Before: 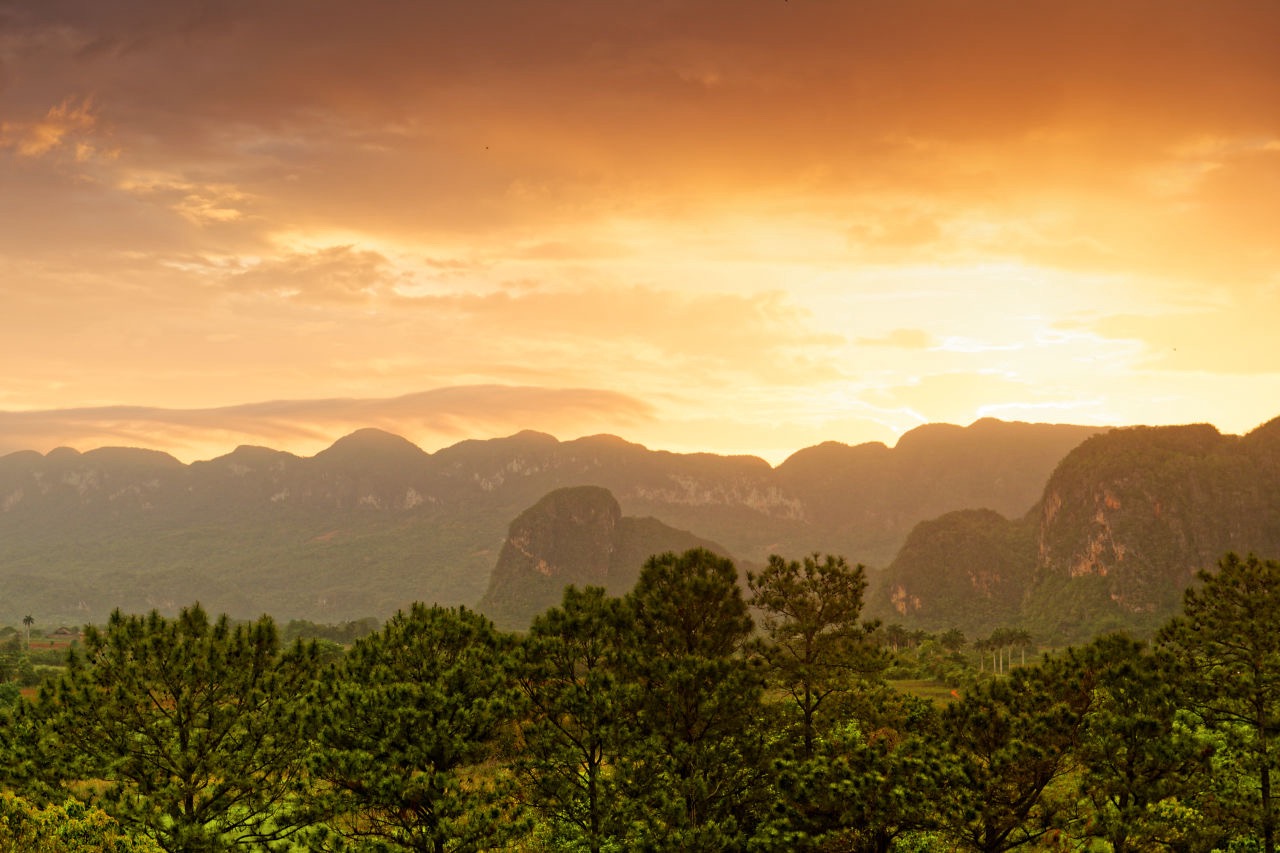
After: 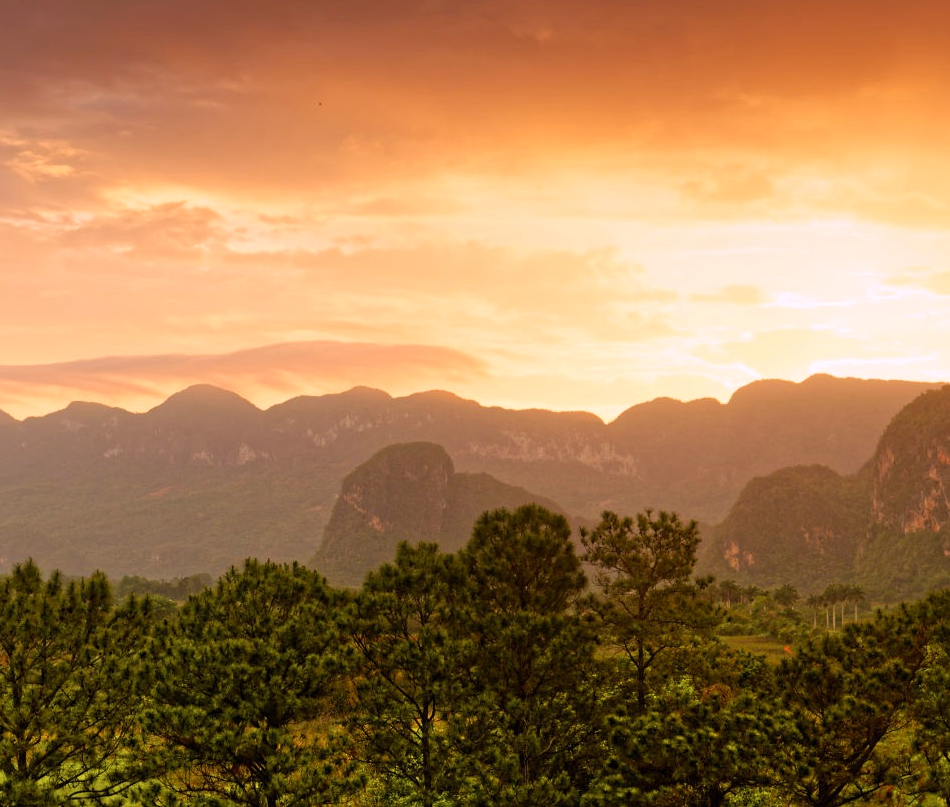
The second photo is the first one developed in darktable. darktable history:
crop and rotate: left 13.106%, top 5.34%, right 12.627%
color calibration: output R [1.063, -0.012, -0.003, 0], output B [-0.079, 0.047, 1, 0], illuminant as shot in camera, x 0.358, y 0.373, temperature 4628.91 K, gamut compression 1.72
